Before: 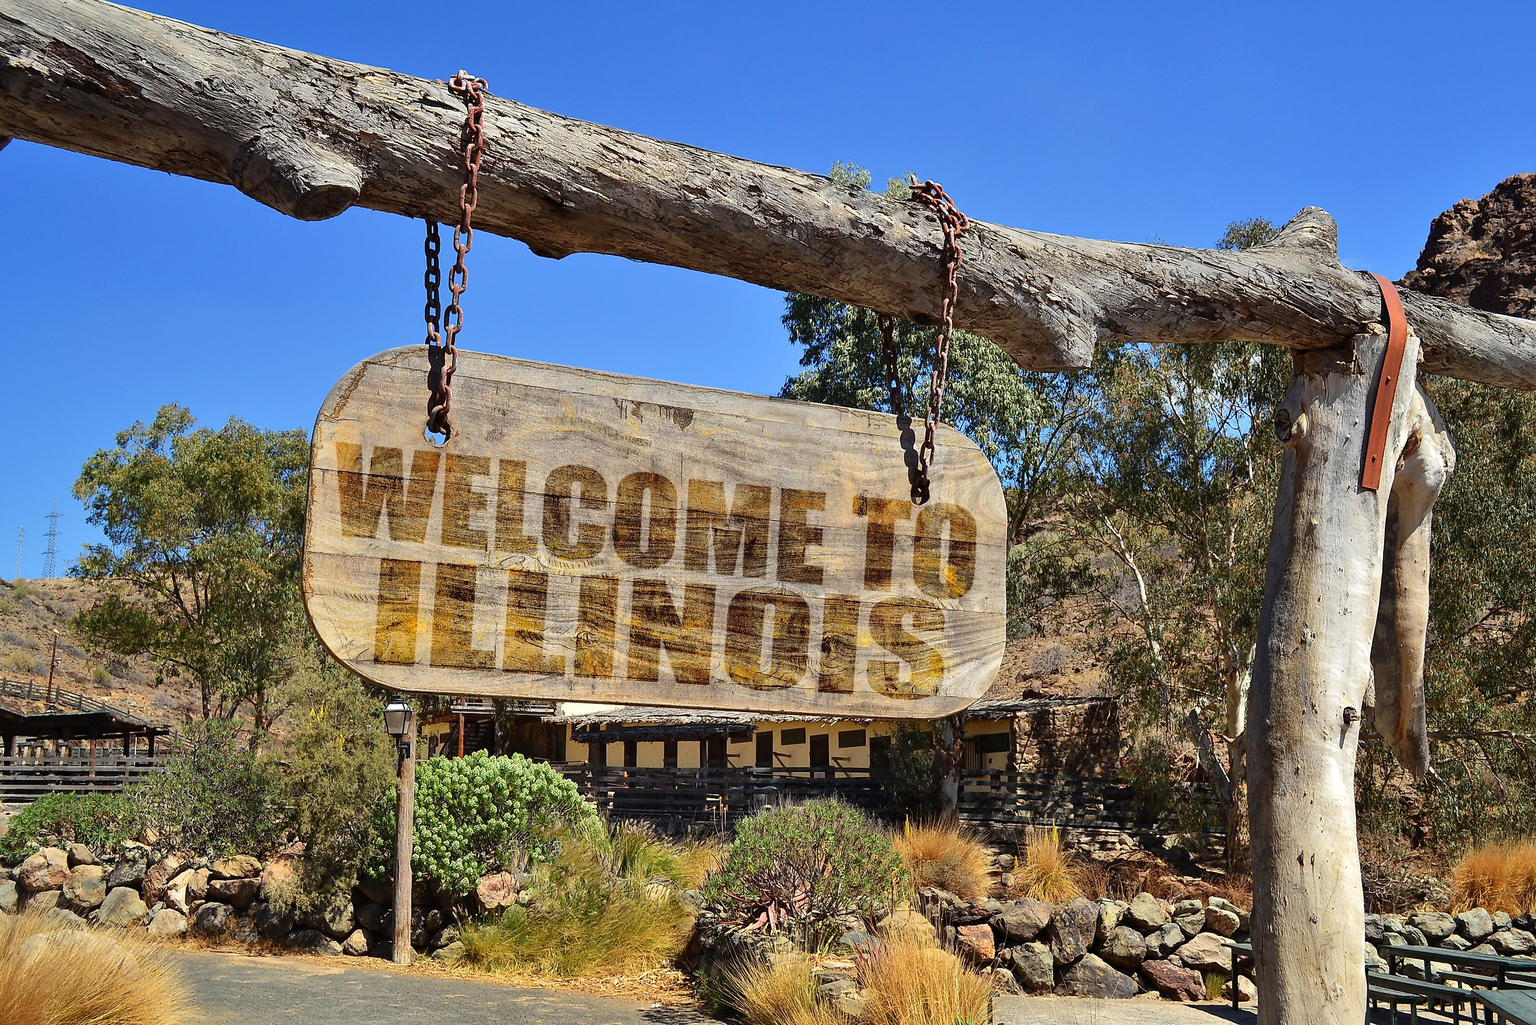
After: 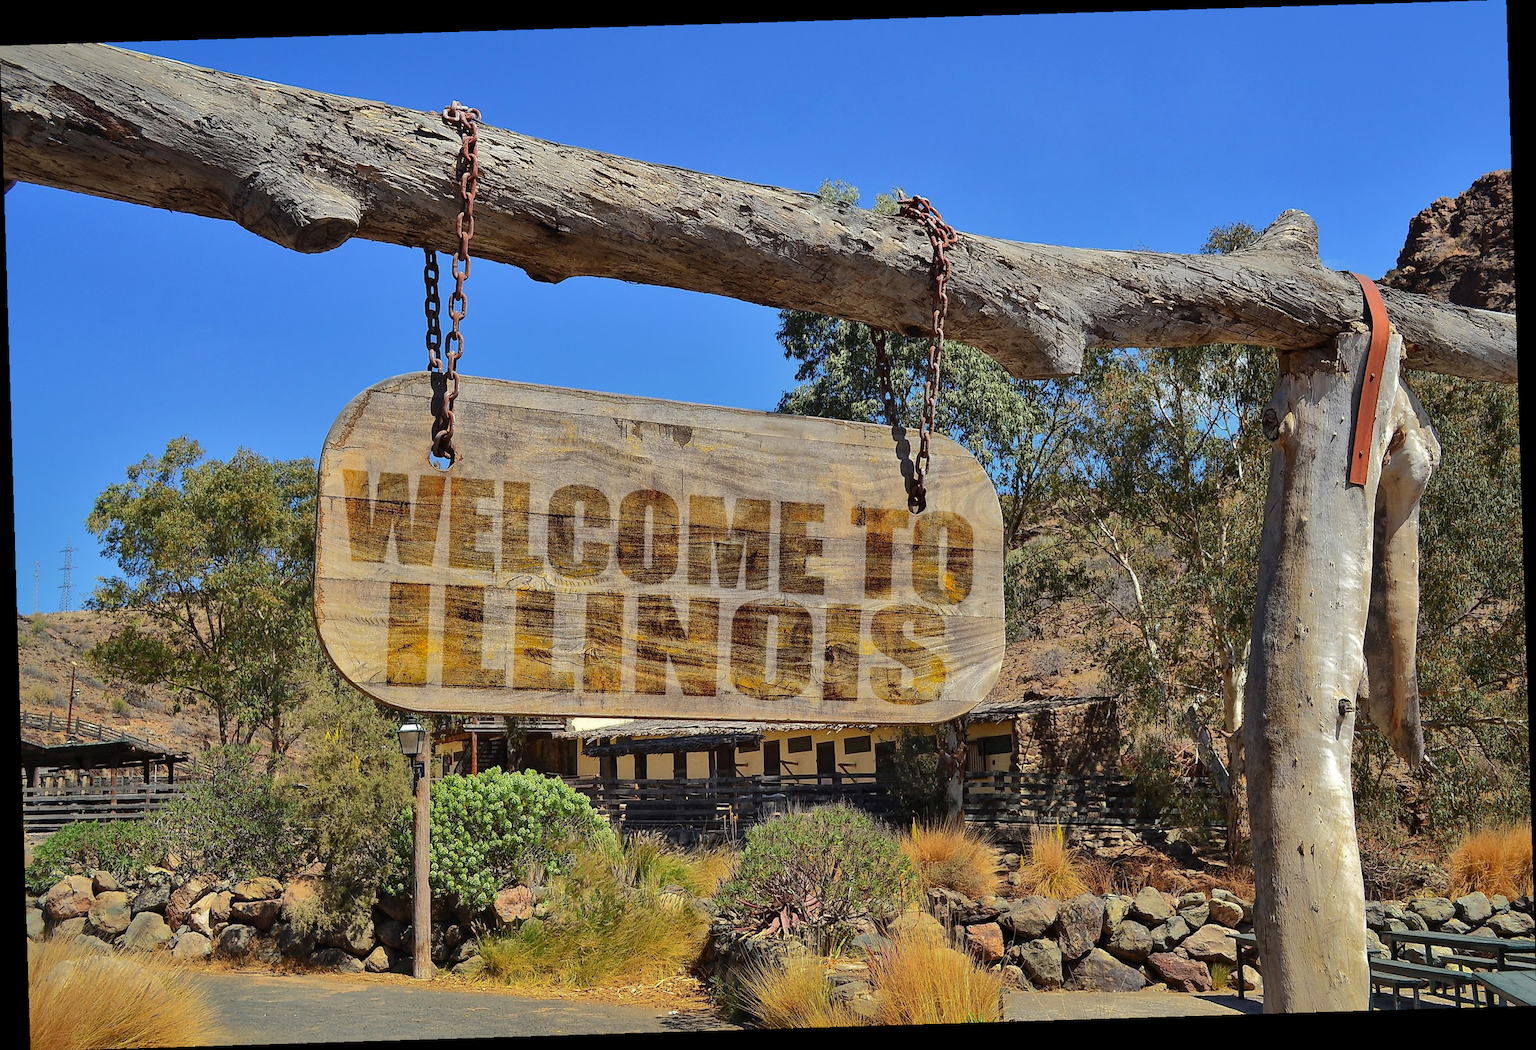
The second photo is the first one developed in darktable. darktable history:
shadows and highlights: shadows 38.43, highlights -74.54
rotate and perspective: rotation -1.75°, automatic cropping off
